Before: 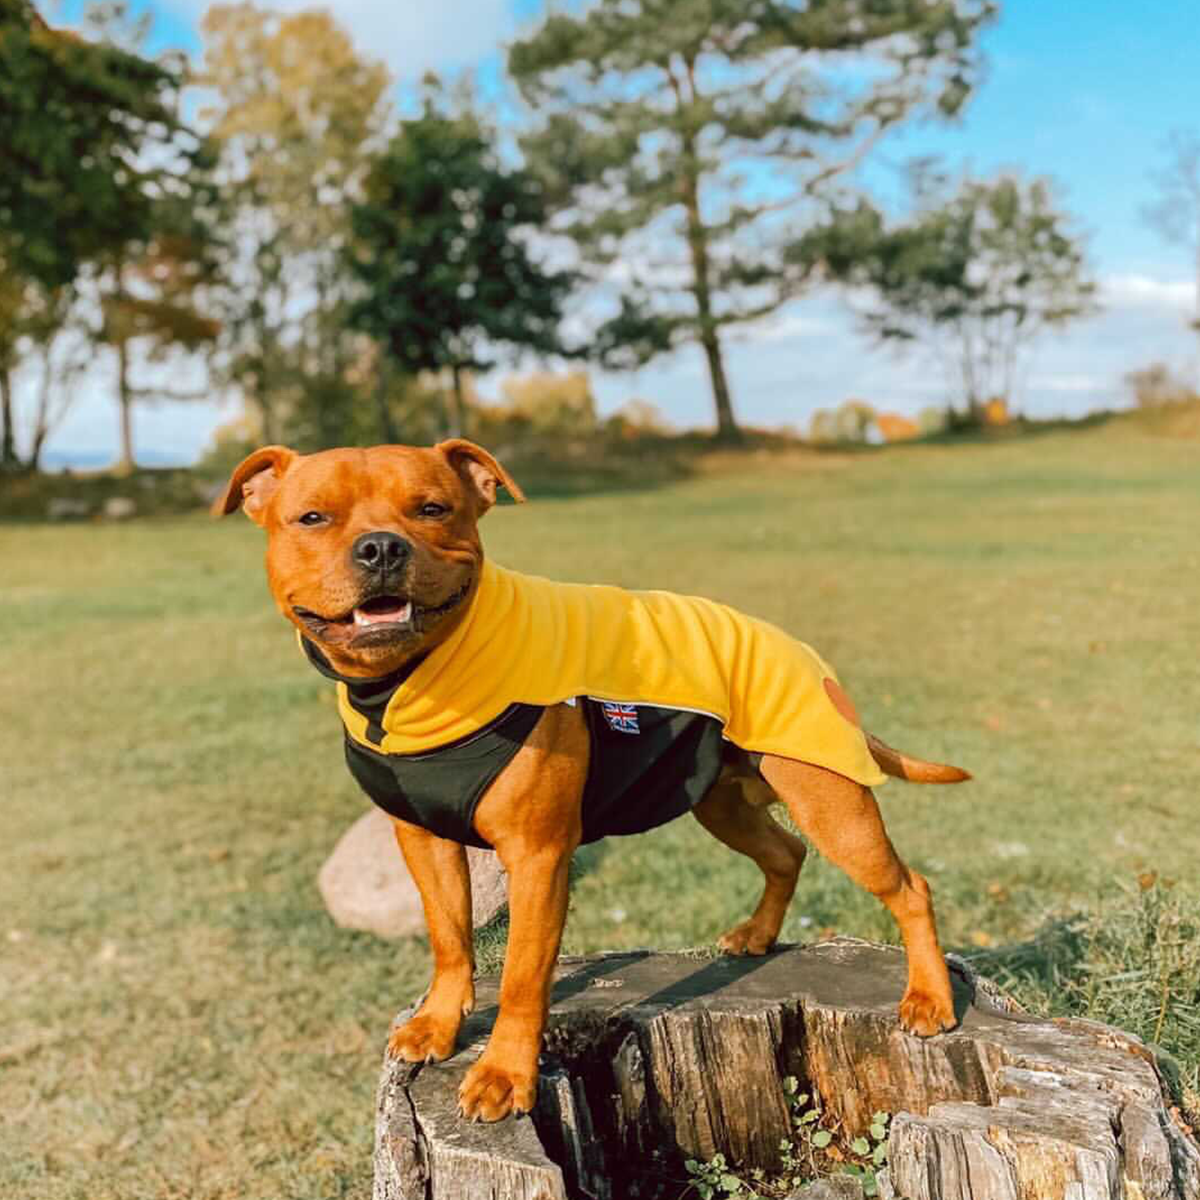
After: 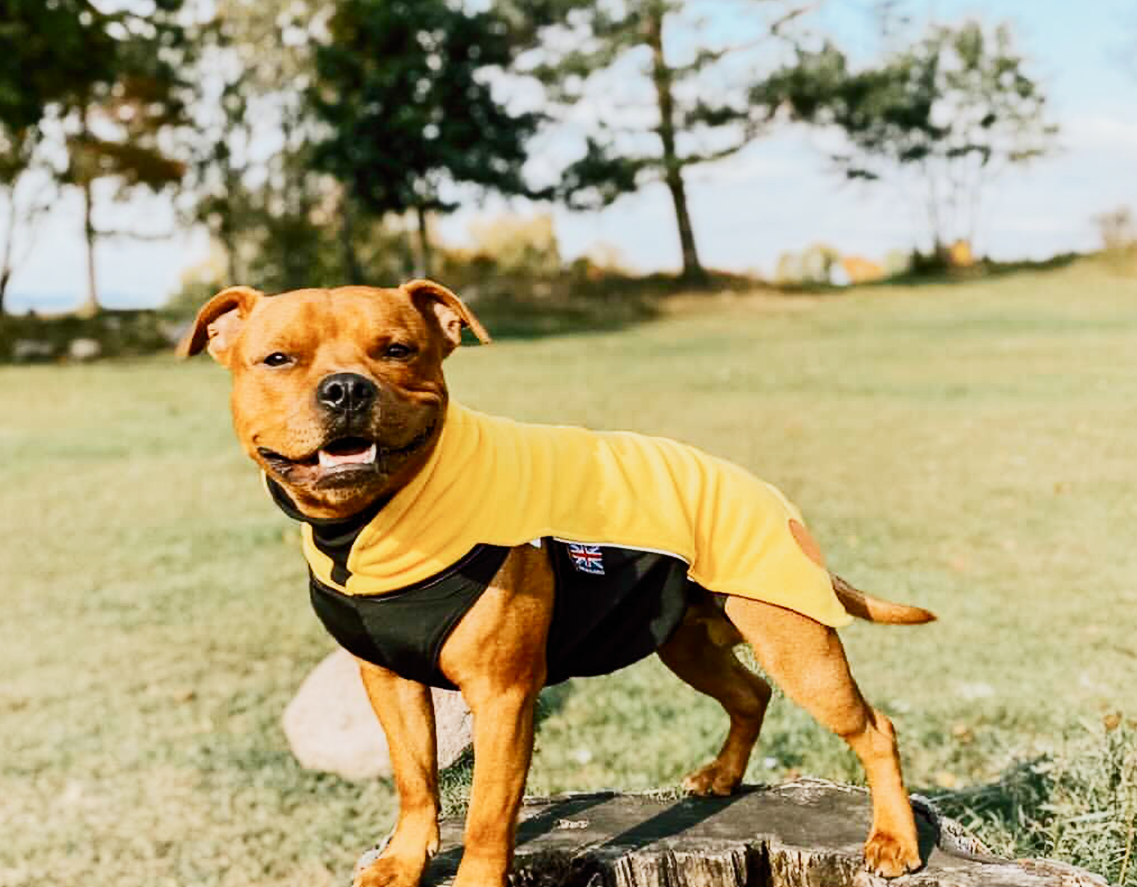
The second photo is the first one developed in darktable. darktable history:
crop and rotate: left 2.994%, top 13.316%, right 2.187%, bottom 12.691%
contrast brightness saturation: contrast 0.383, brightness 0.106
filmic rgb: black relative exposure -7.65 EV, white relative exposure 4.56 EV, hardness 3.61, preserve chrominance no, color science v5 (2021), contrast in shadows safe, contrast in highlights safe
